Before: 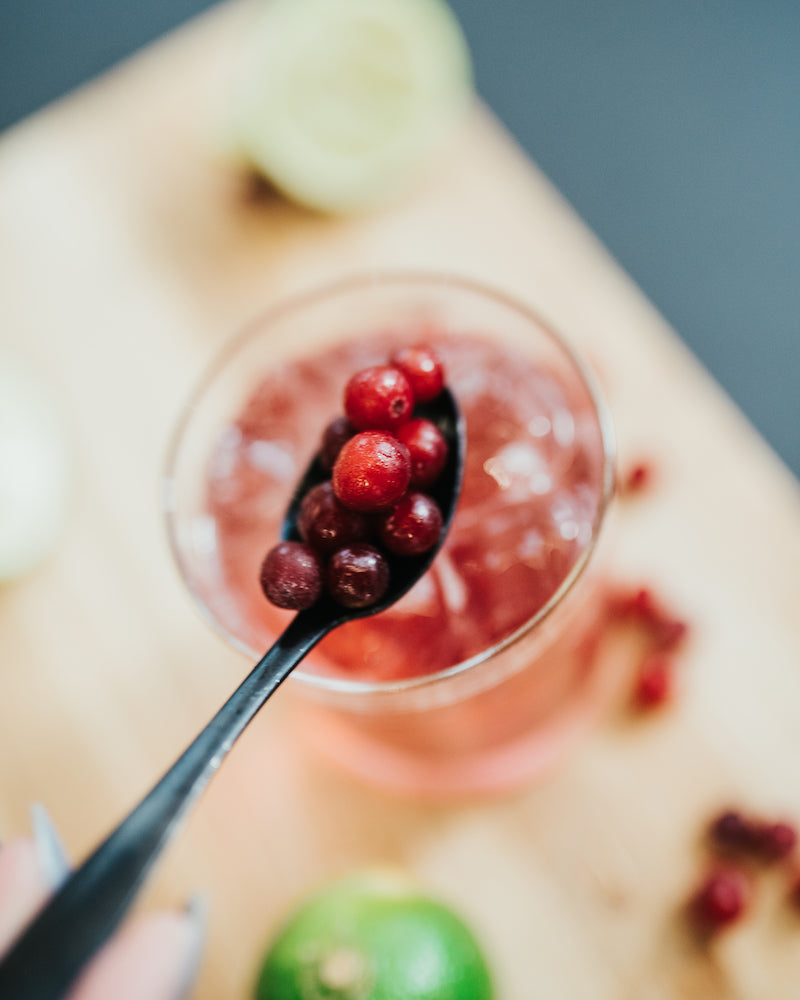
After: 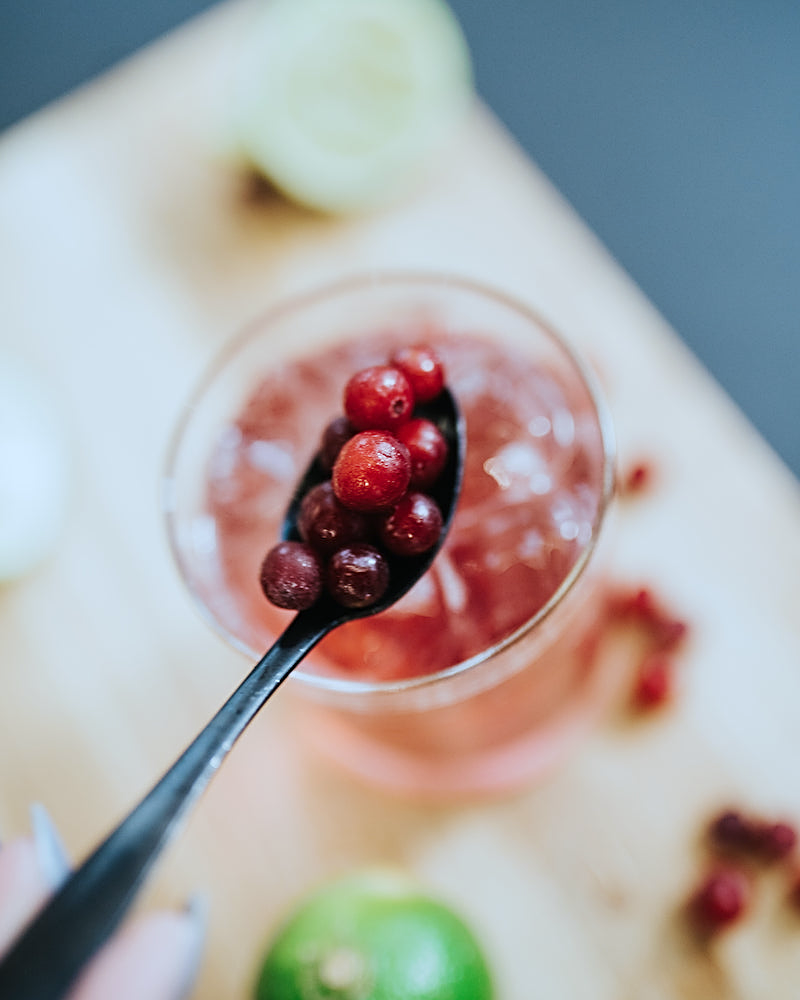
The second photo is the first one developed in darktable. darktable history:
sharpen: on, module defaults
exposure: exposure -0.01 EV, compensate highlight preservation false
white balance: red 0.924, blue 1.095
